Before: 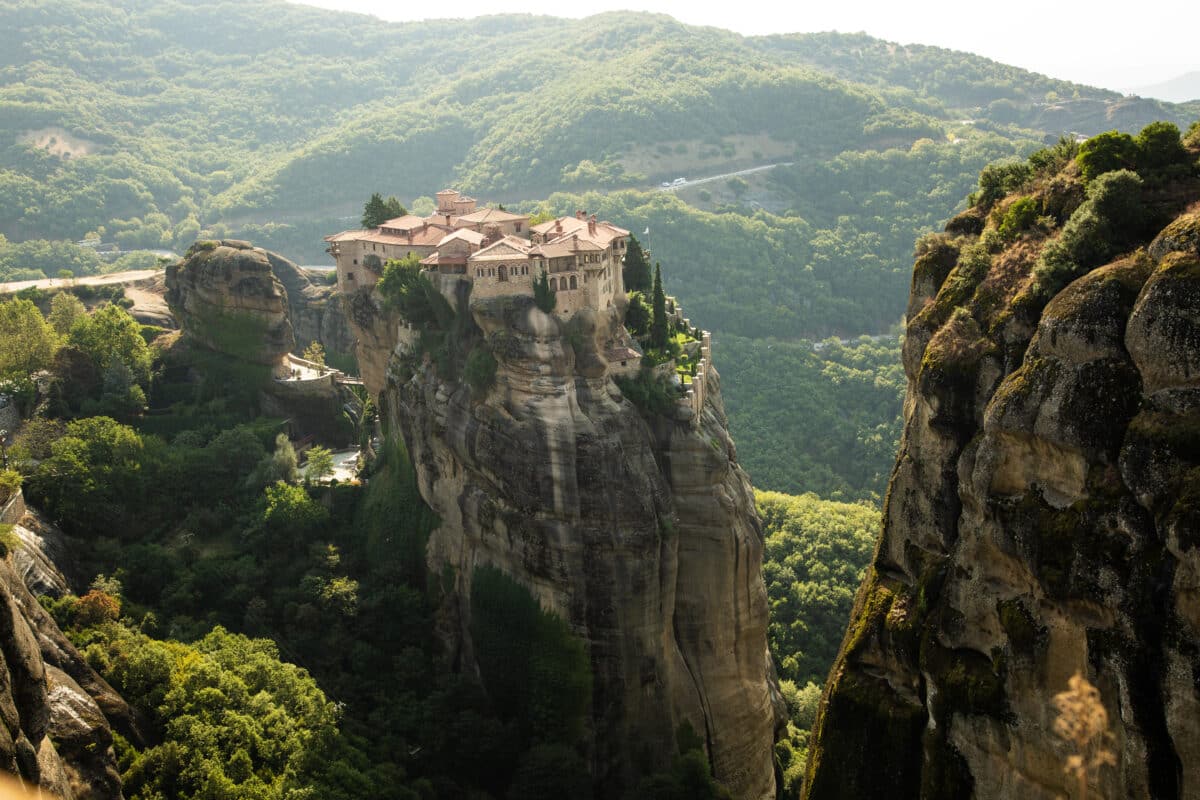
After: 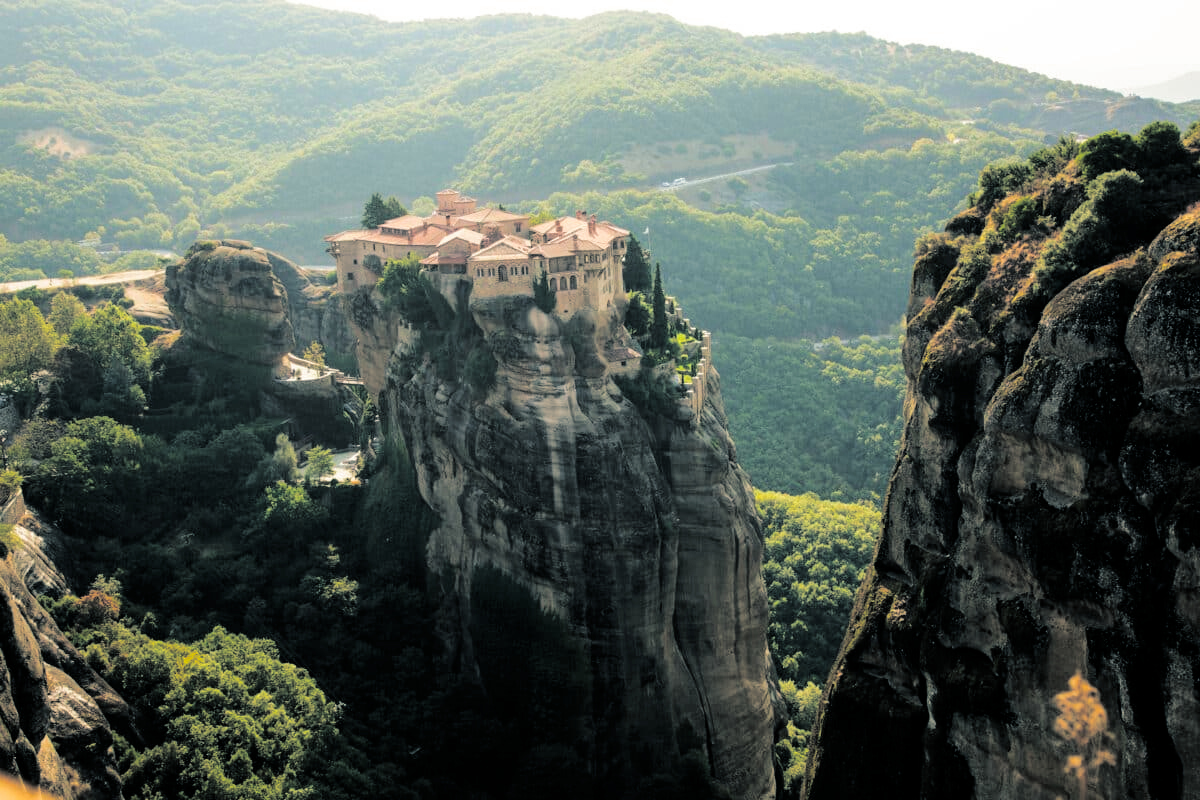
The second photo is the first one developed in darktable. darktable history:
split-toning: shadows › hue 205.2°, shadows › saturation 0.29, highlights › hue 50.4°, highlights › saturation 0.38, balance -49.9
tone curve: curves: ch0 [(0, 0) (0.004, 0) (0.133, 0.076) (0.325, 0.362) (0.879, 0.885) (1, 1)], color space Lab, linked channels, preserve colors none
